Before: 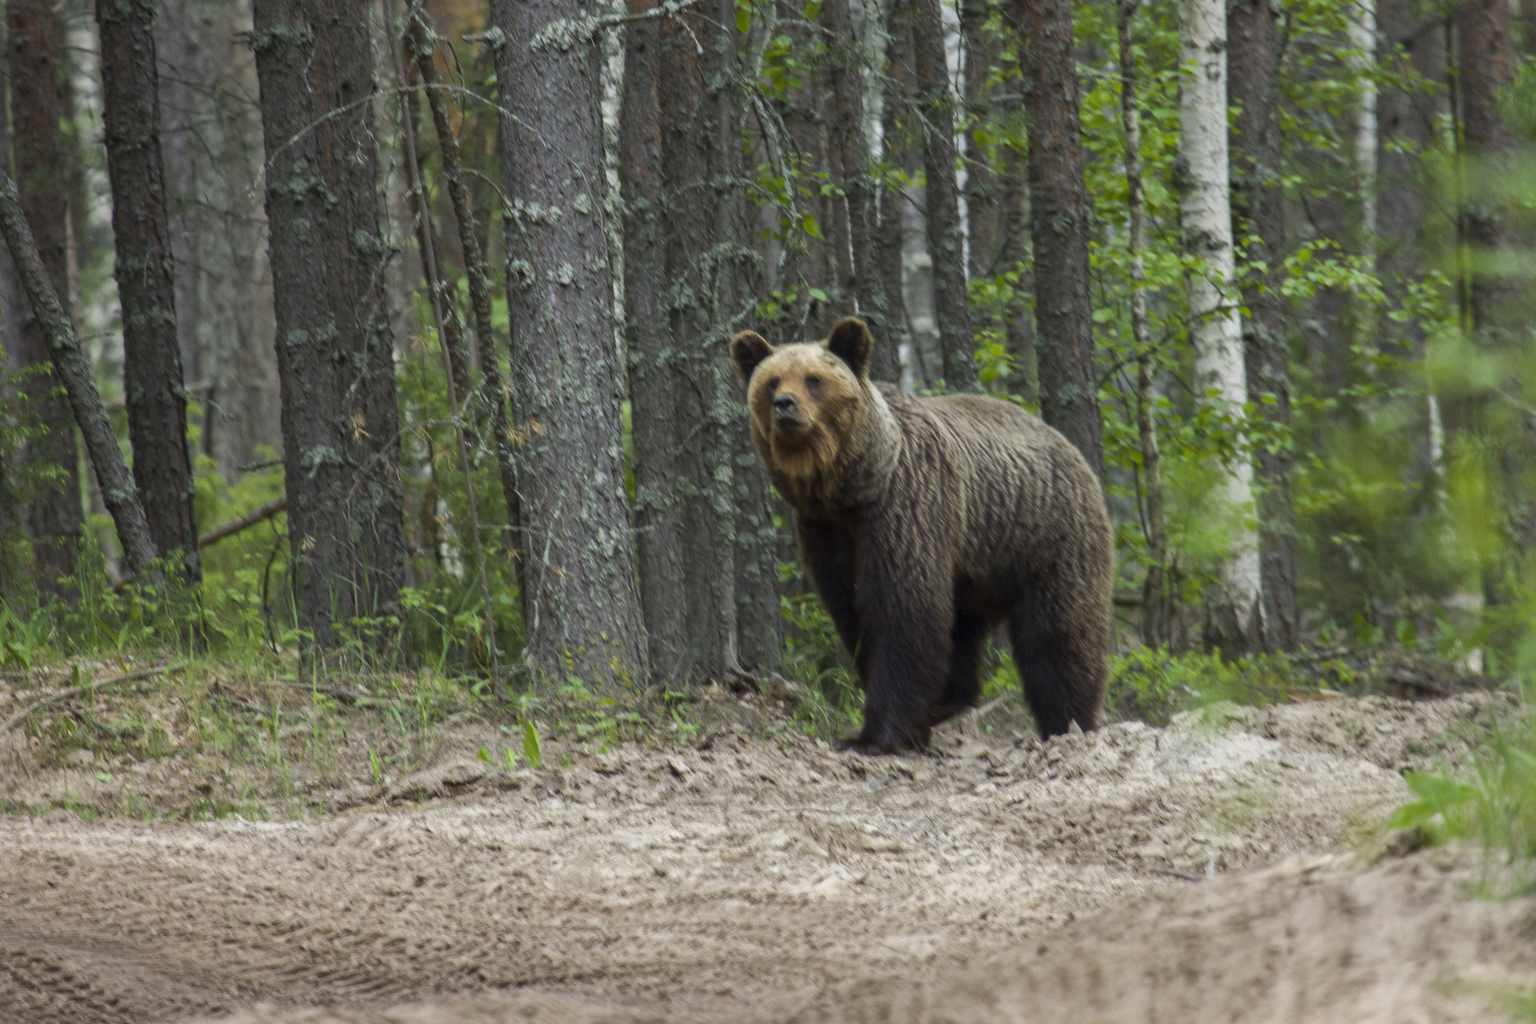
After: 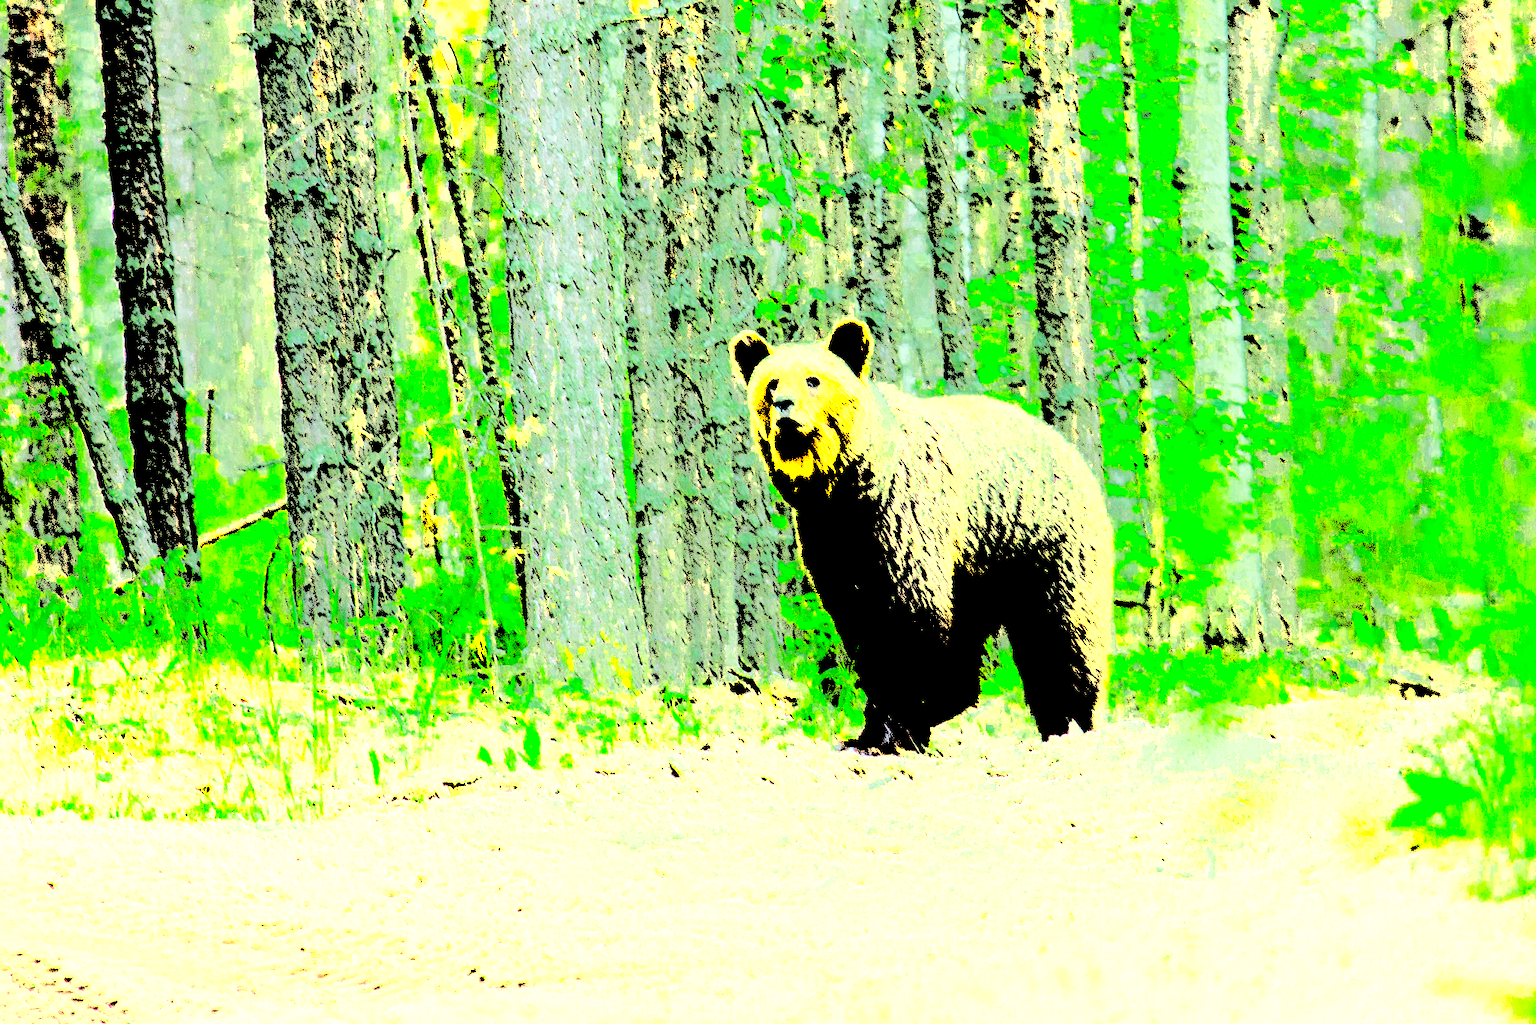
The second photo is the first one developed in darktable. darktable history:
exposure: exposure 0.29 EV, compensate highlight preservation false
sharpen: on, module defaults
levels: levels [0.246, 0.246, 0.506]
color correction: highlights a* -10.77, highlights b* 9.8, saturation 1.72
color zones: curves: ch0 [(0.004, 0.305) (0.261, 0.623) (0.389, 0.399) (0.708, 0.571) (0.947, 0.34)]; ch1 [(0.025, 0.645) (0.229, 0.584) (0.326, 0.551) (0.484, 0.262) (0.757, 0.643)]
